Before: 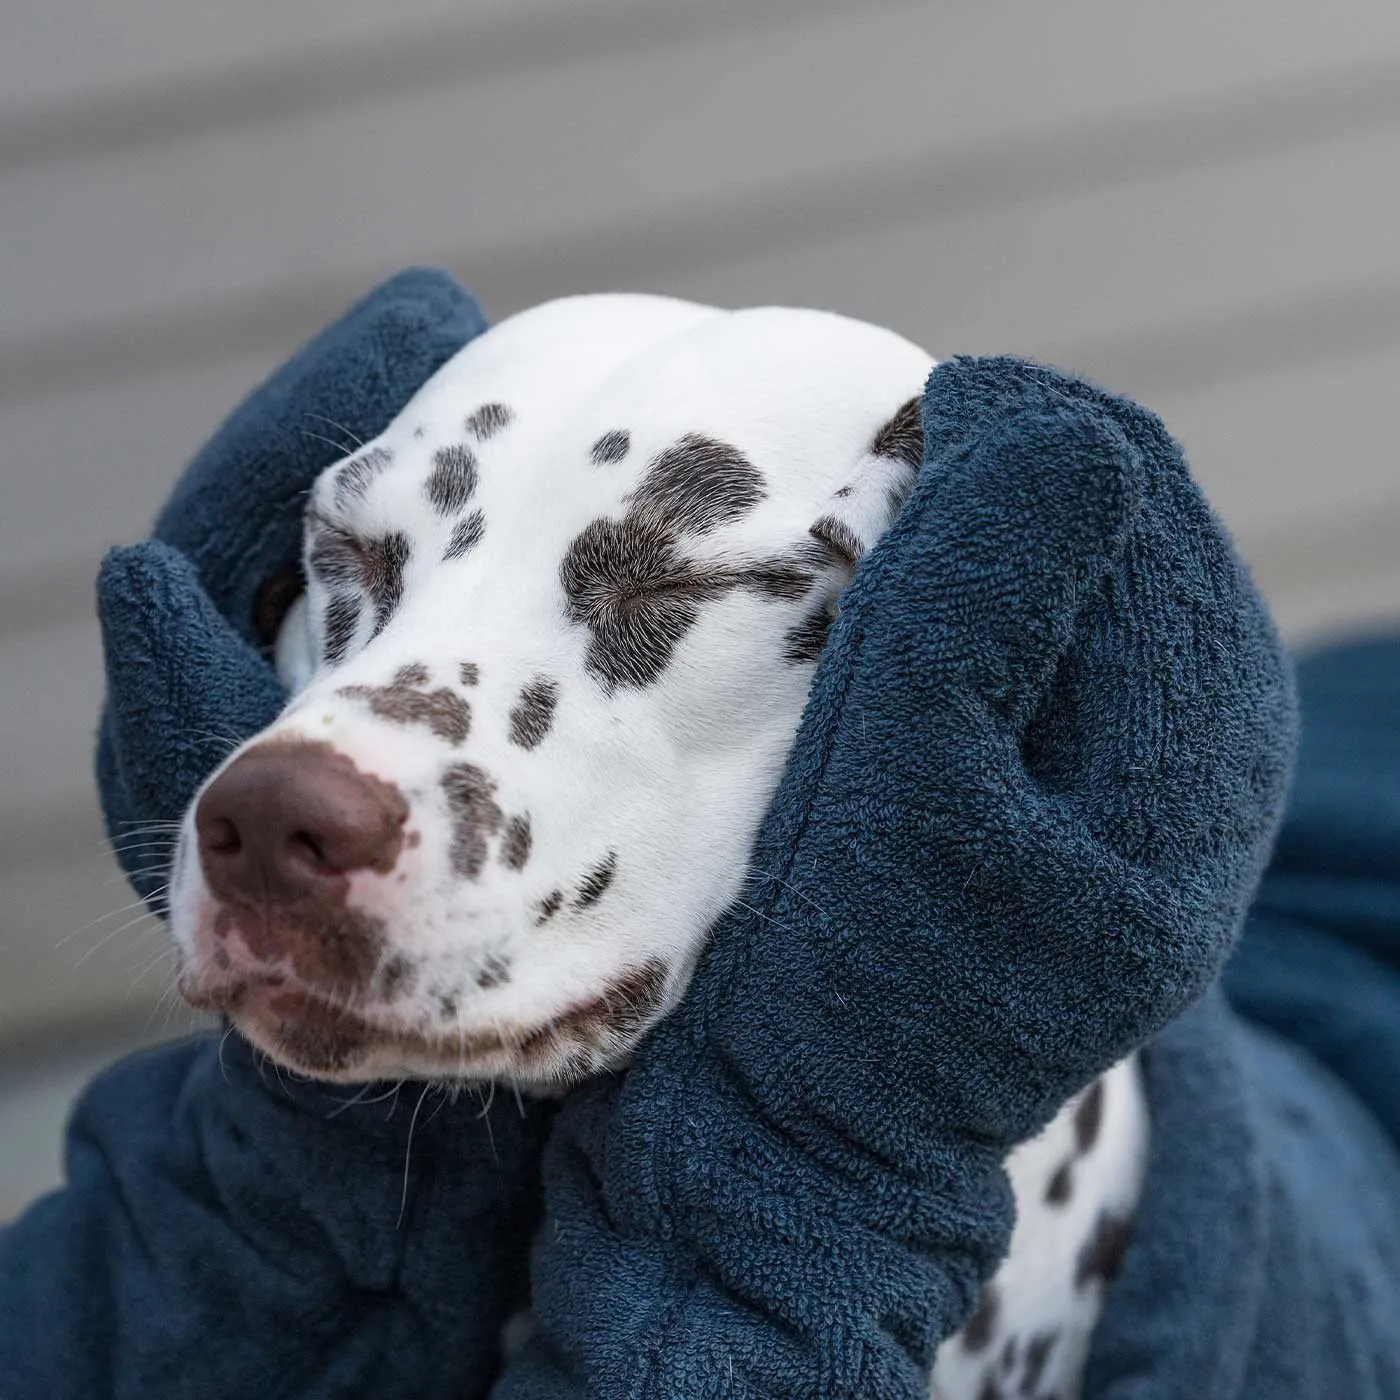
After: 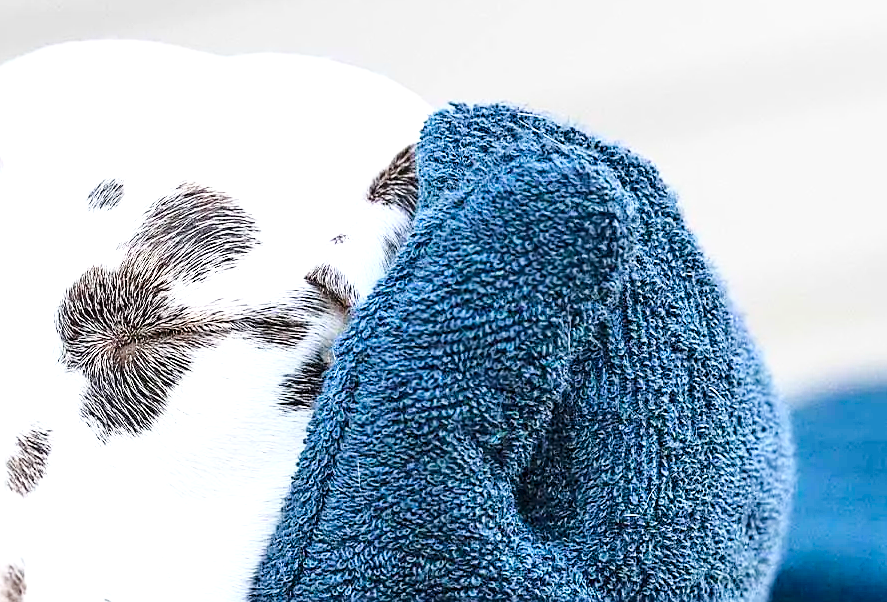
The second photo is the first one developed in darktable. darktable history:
sharpen: on, module defaults
color balance rgb: perceptual saturation grading › global saturation 20%, perceptual saturation grading › highlights -50.24%, perceptual saturation grading › shadows 30.907%, global vibrance 20%
base curve: curves: ch0 [(0, 0) (0.028, 0.03) (0.121, 0.232) (0.46, 0.748) (0.859, 0.968) (1, 1)]
crop: left 36.12%, top 18.078%, right 0.506%, bottom 38.871%
exposure: black level correction 0, exposure 1.2 EV, compensate exposure bias true, compensate highlight preservation false
